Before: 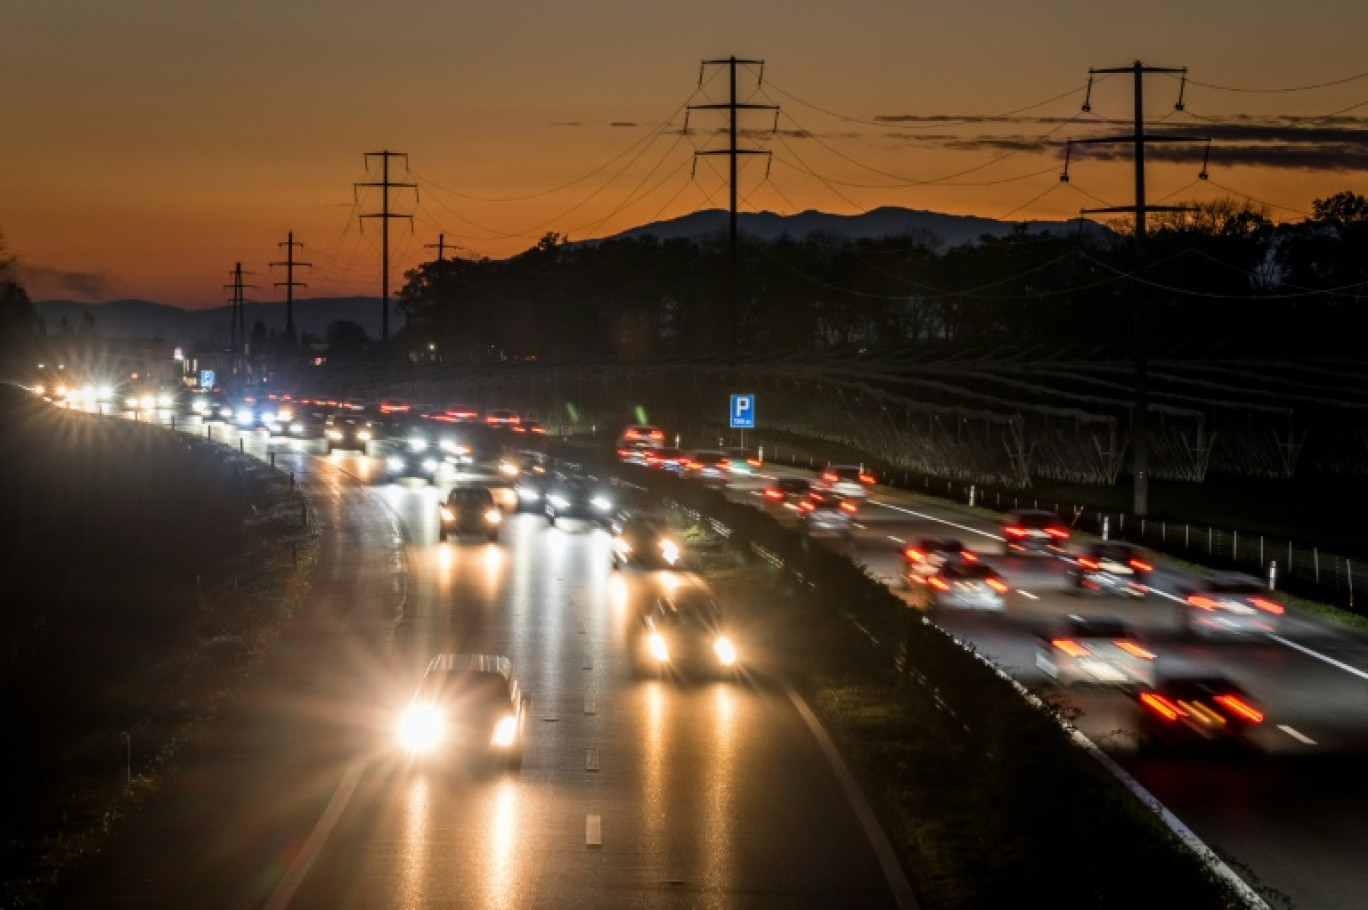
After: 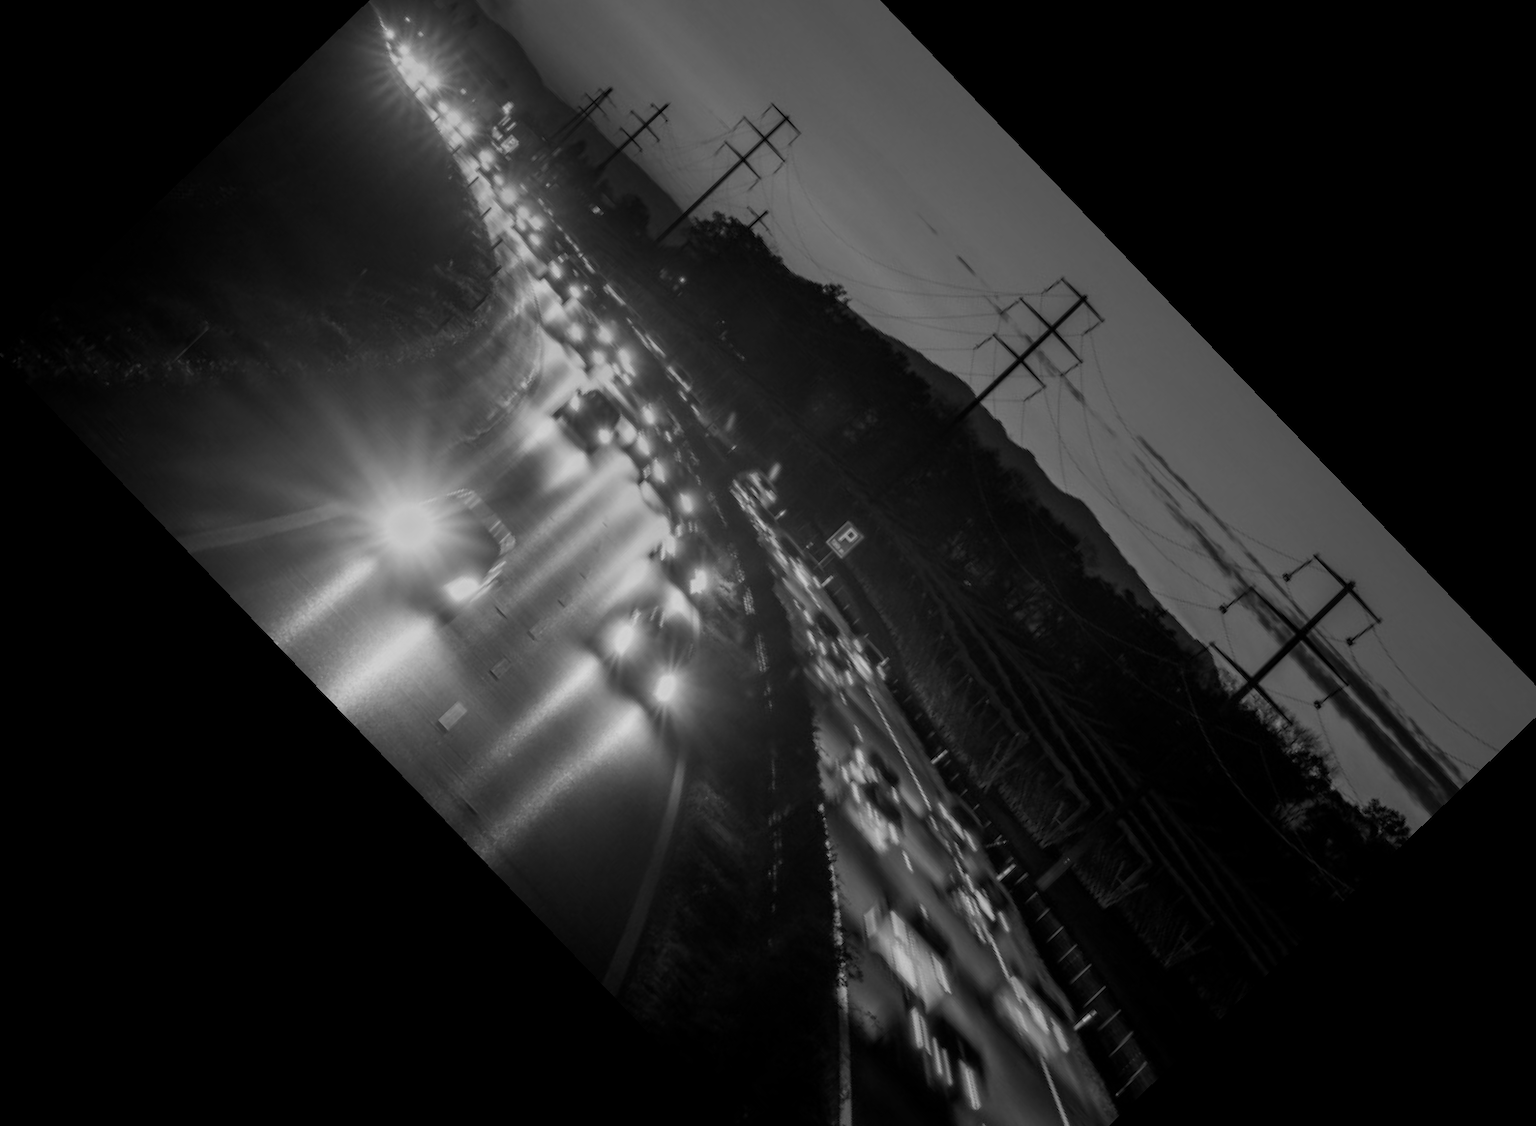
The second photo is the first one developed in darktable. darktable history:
color calibration: illuminant as shot in camera, x 0.358, y 0.373, temperature 4628.91 K
monochrome: a 79.32, b 81.83, size 1.1
crop and rotate: angle -46.26°, top 16.234%, right 0.912%, bottom 11.704%
exposure: compensate highlight preservation false
